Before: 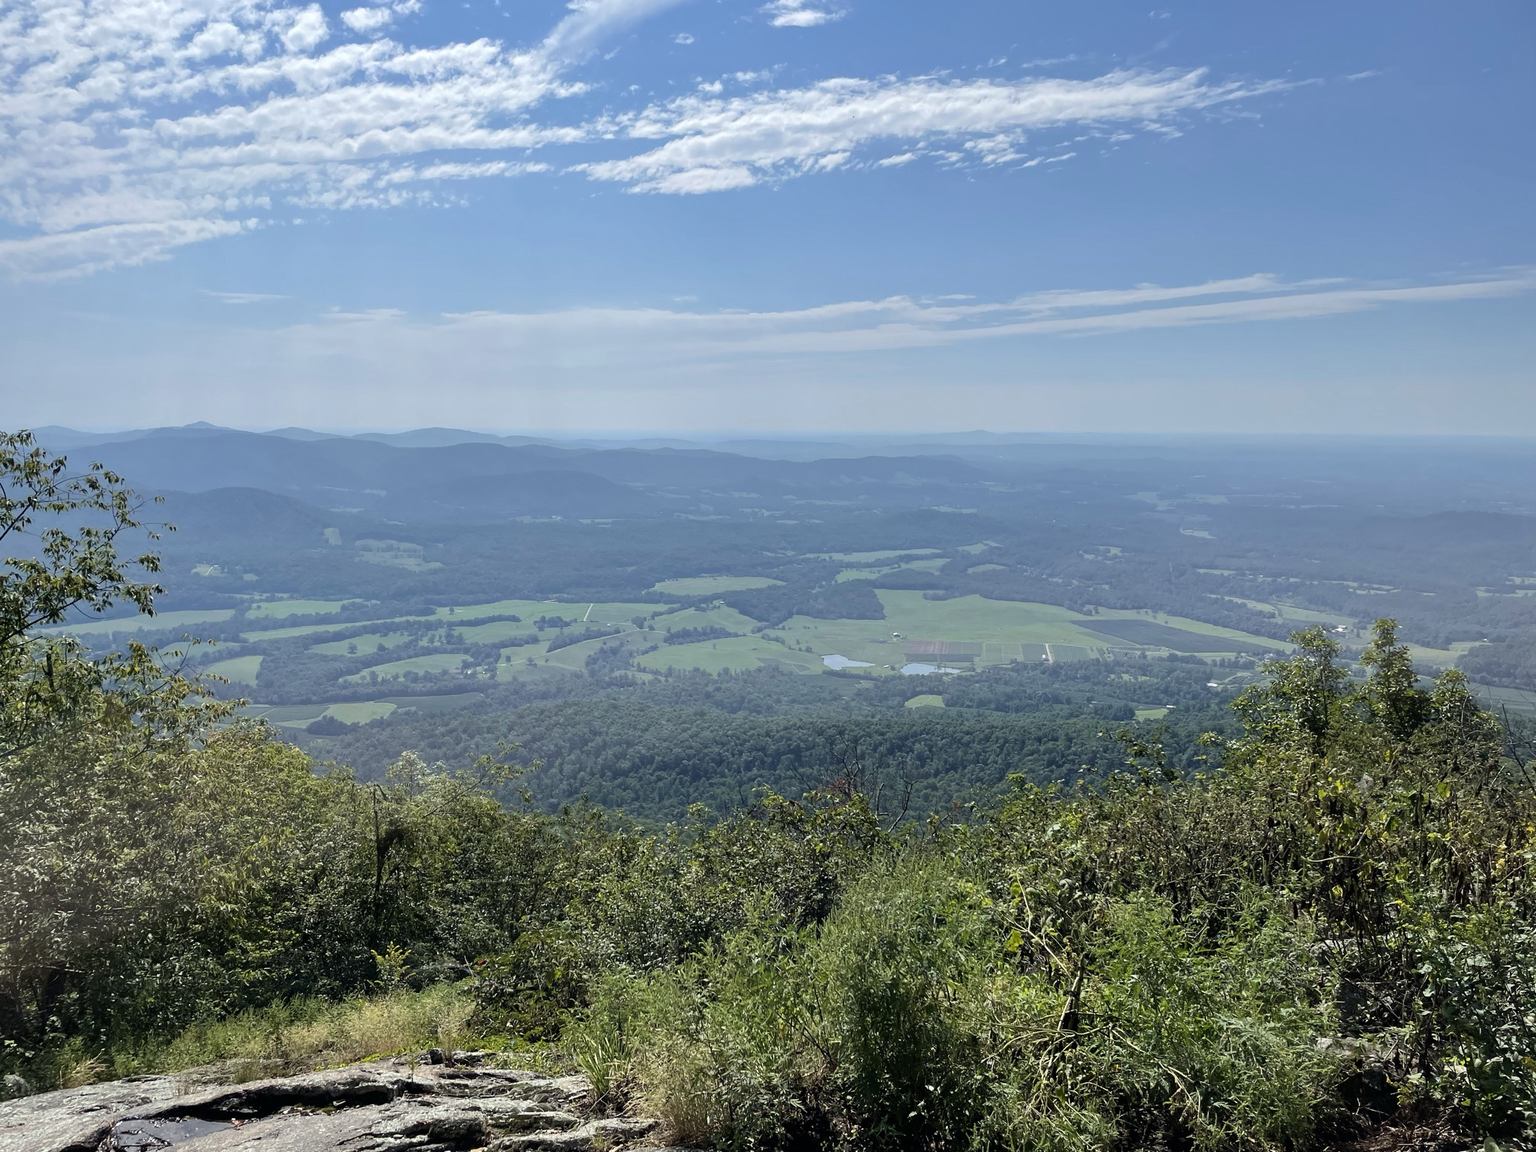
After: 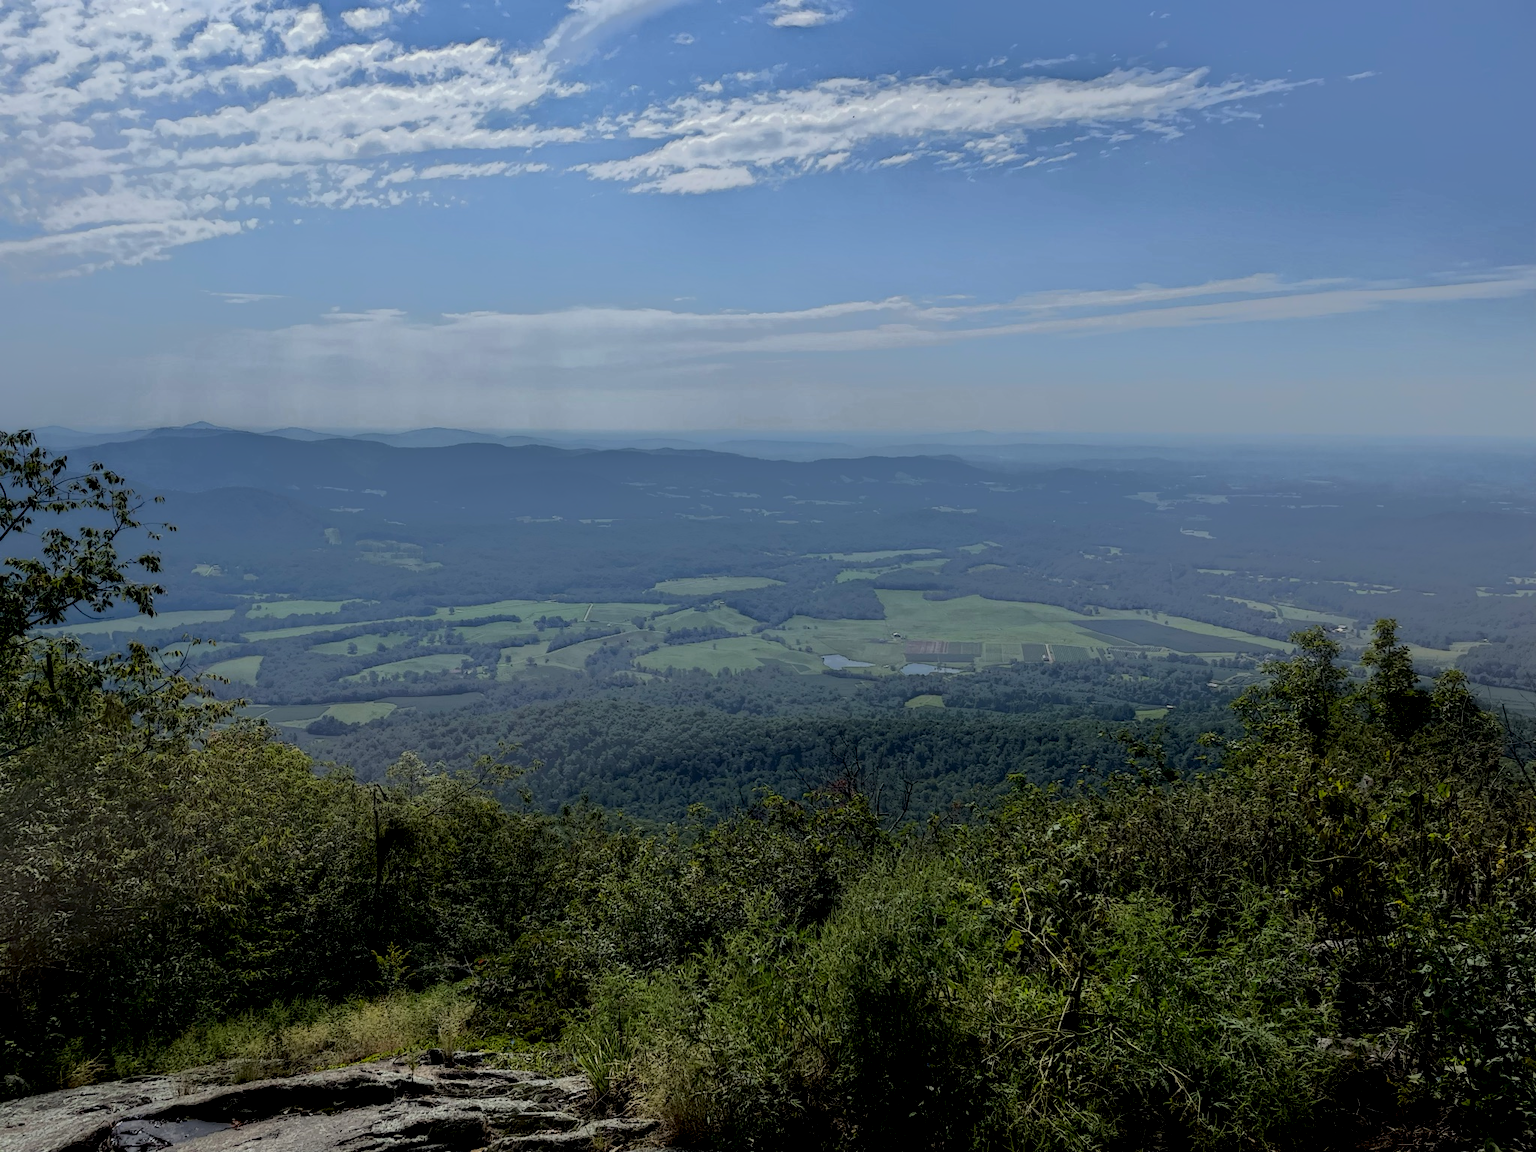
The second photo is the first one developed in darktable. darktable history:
local contrast: highlights 1%, shadows 193%, detail 164%, midtone range 0.004
